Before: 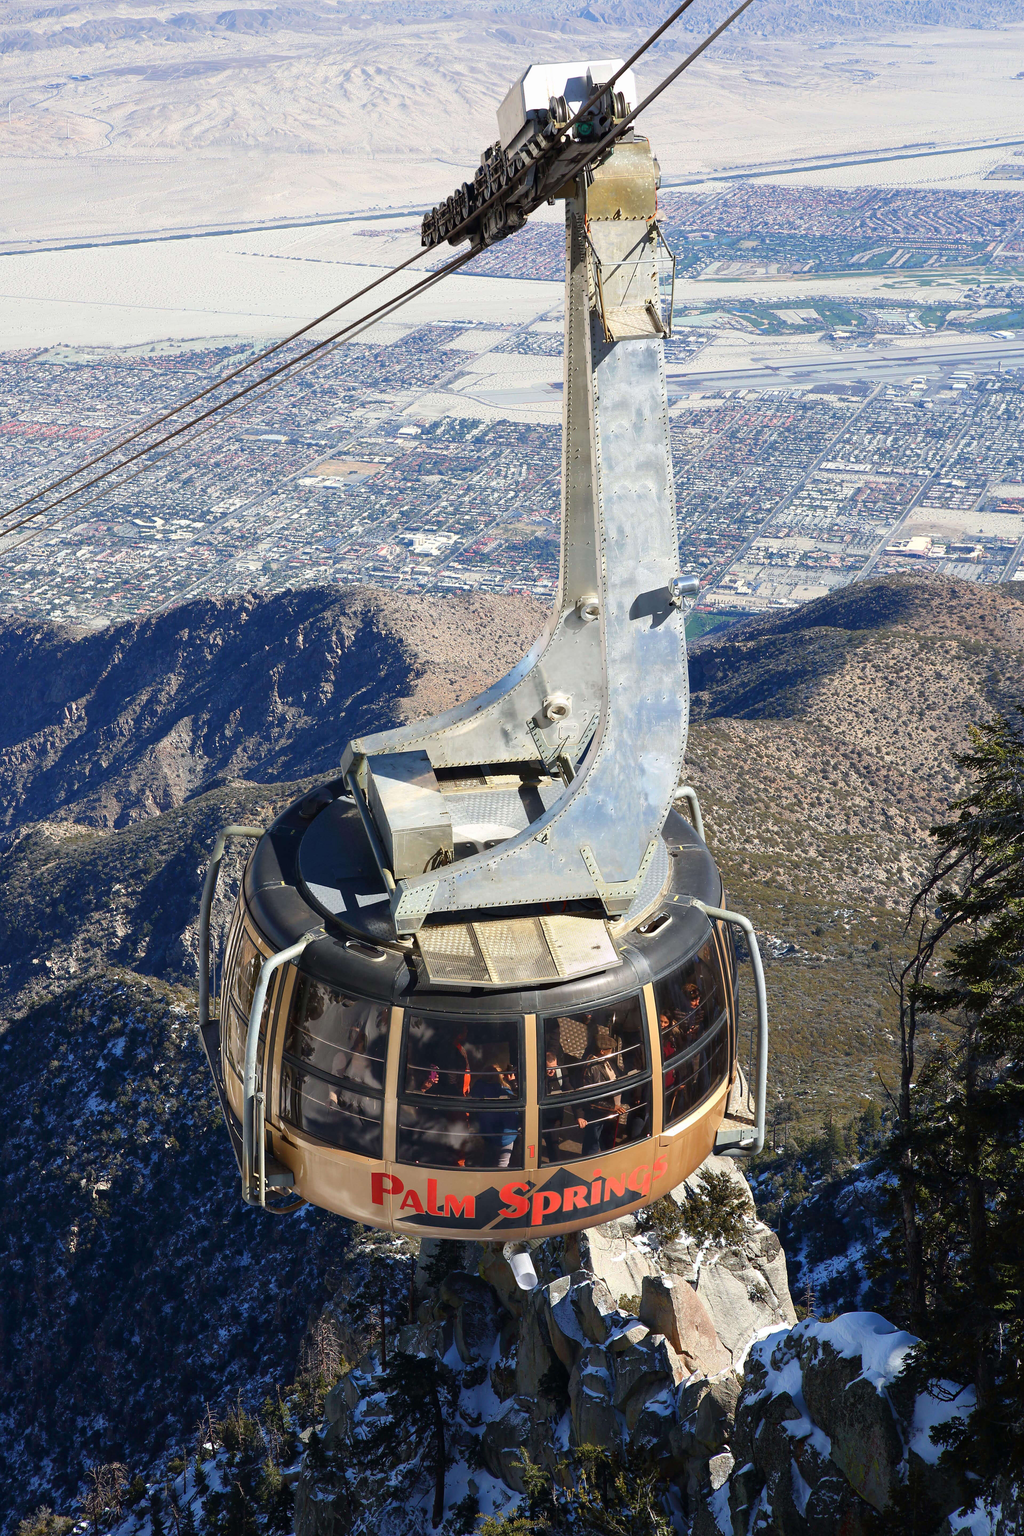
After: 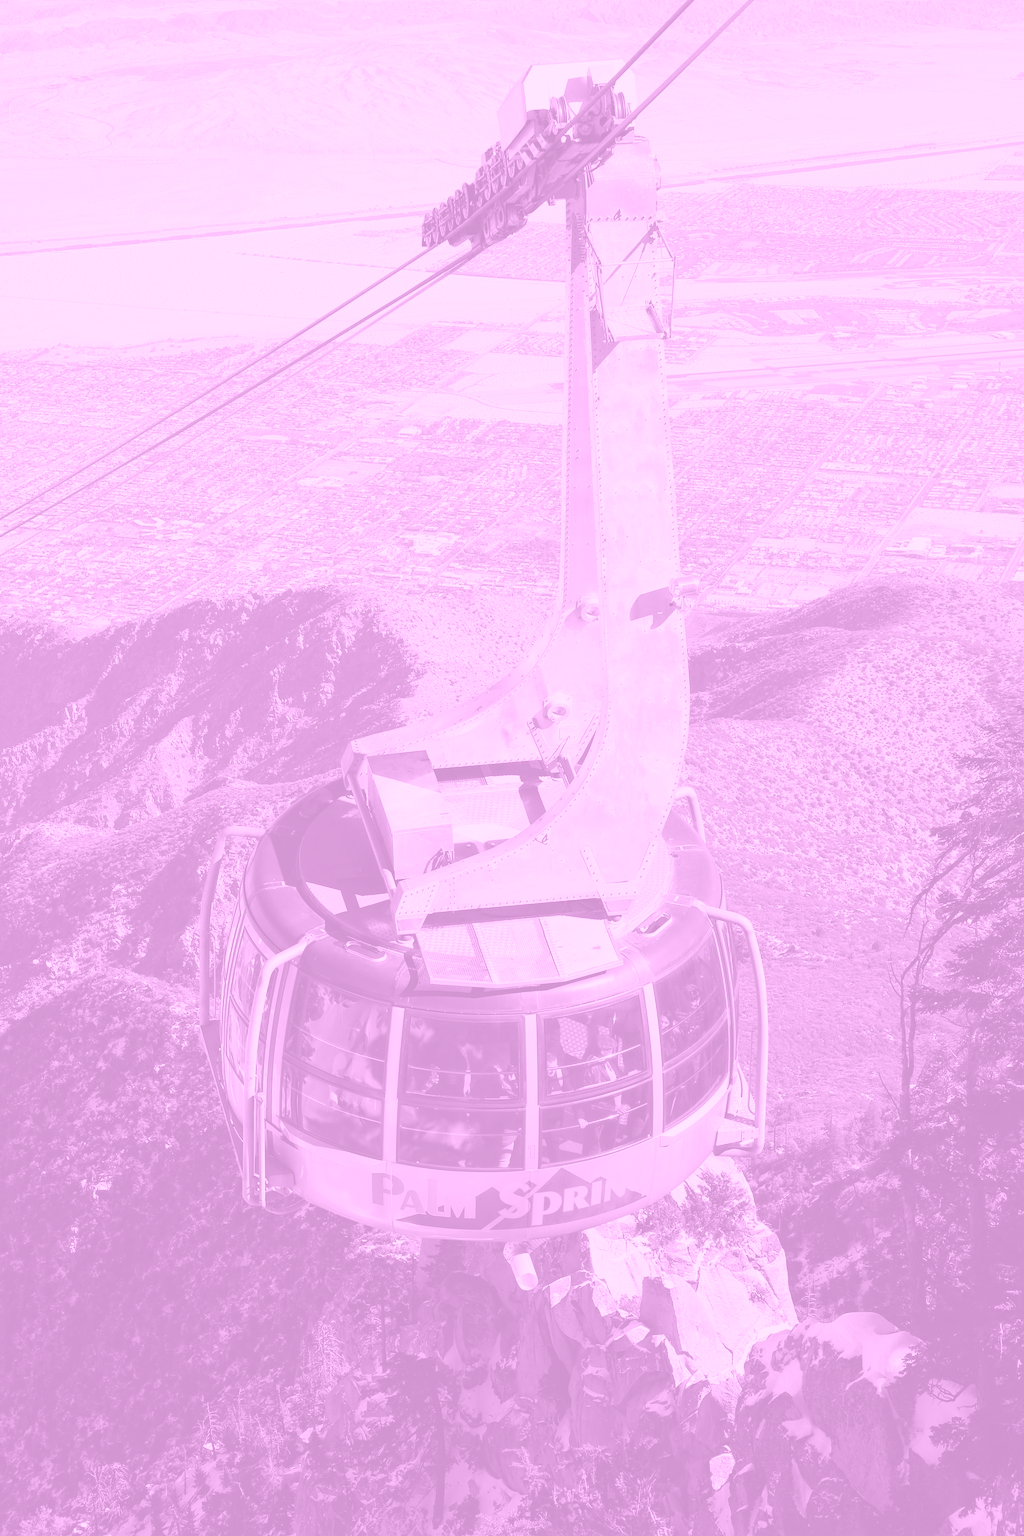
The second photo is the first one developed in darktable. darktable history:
colorize: hue 331.2°, saturation 75%, source mix 30.28%, lightness 70.52%, version 1
rotate and perspective: crop left 0, crop top 0
